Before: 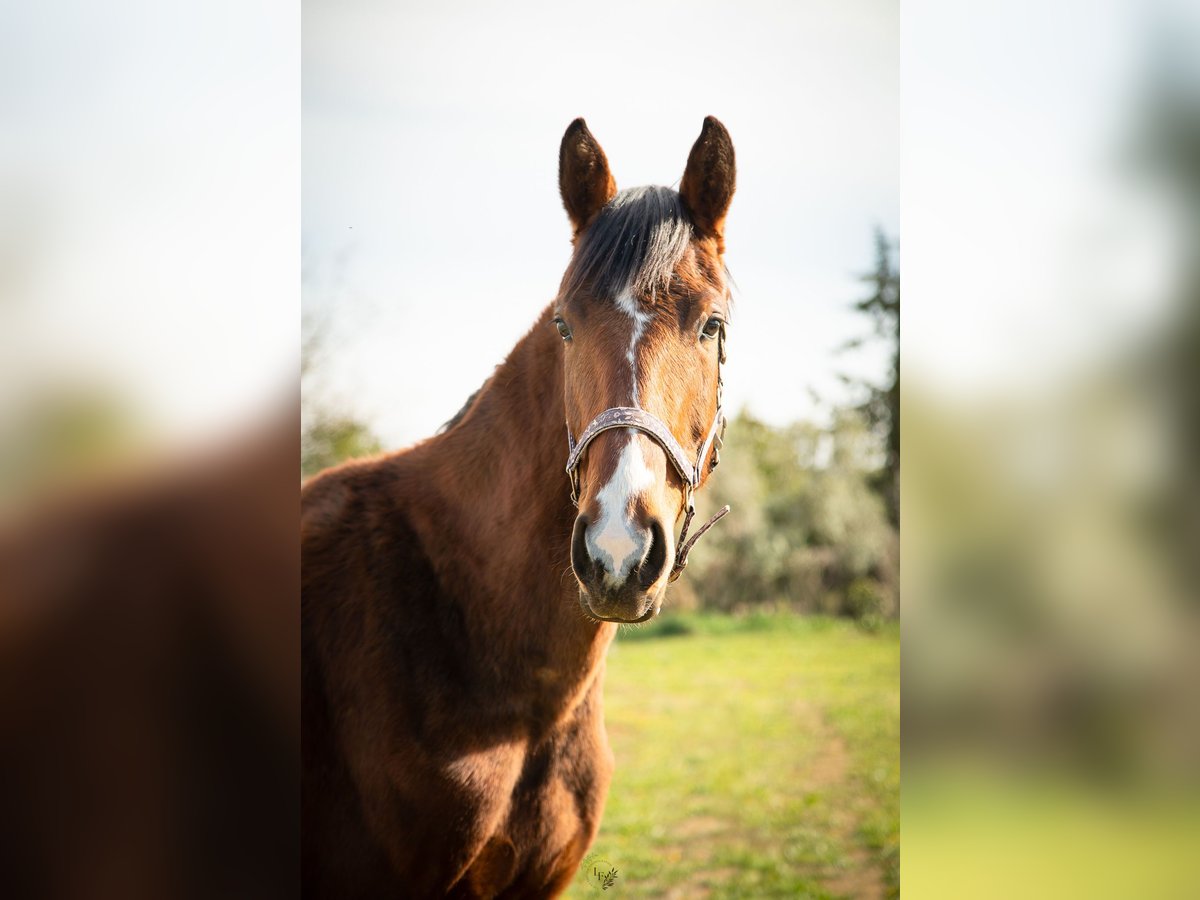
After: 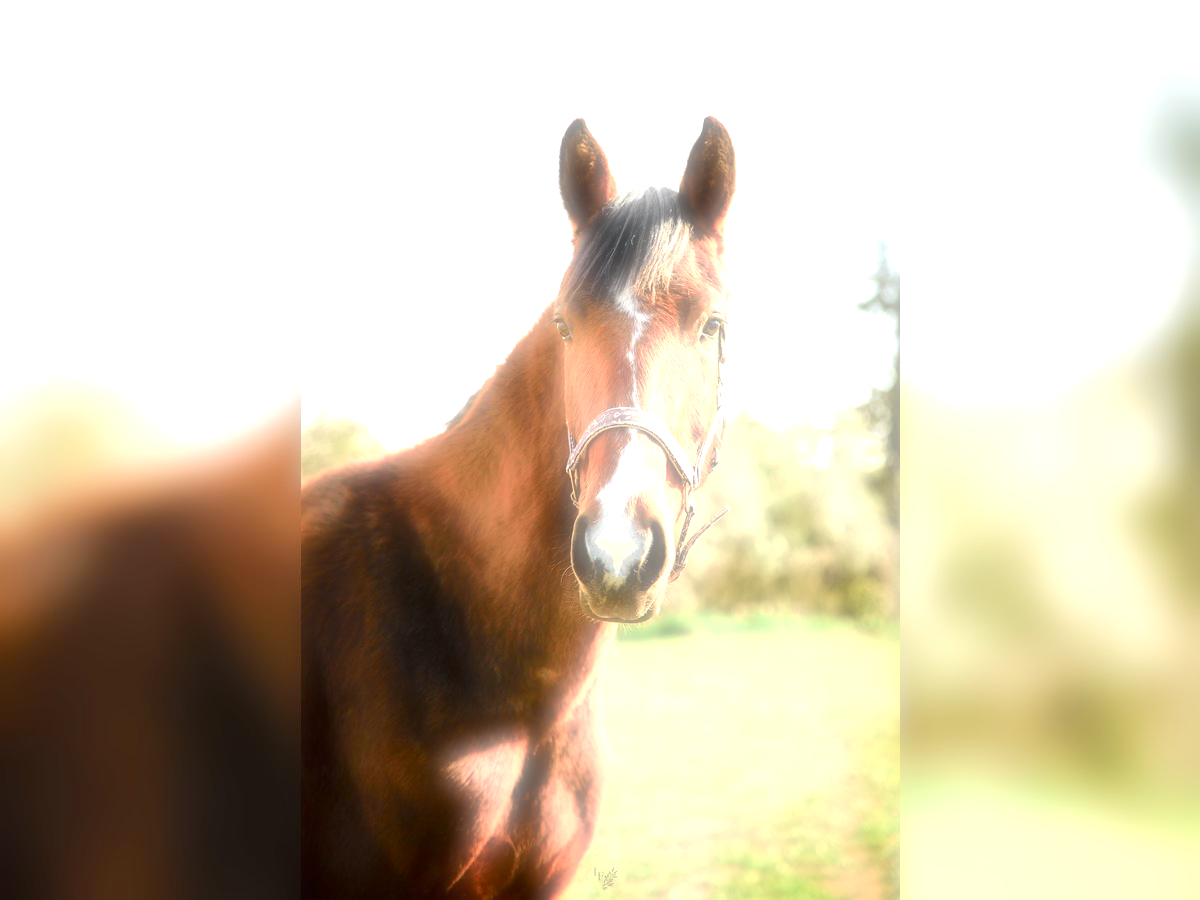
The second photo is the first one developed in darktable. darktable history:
exposure: black level correction 0, exposure 1.45 EV, compensate exposure bias true, compensate highlight preservation false
tone curve: curves: ch0 [(0, 0) (0.037, 0.011) (0.131, 0.108) (0.279, 0.279) (0.476, 0.554) (0.617, 0.693) (0.704, 0.77) (0.813, 0.852) (0.916, 0.924) (1, 0.993)]; ch1 [(0, 0) (0.318, 0.278) (0.444, 0.427) (0.493, 0.492) (0.508, 0.502) (0.534, 0.531) (0.562, 0.571) (0.626, 0.667) (0.746, 0.764) (1, 1)]; ch2 [(0, 0) (0.316, 0.292) (0.381, 0.37) (0.423, 0.448) (0.476, 0.492) (0.502, 0.498) (0.522, 0.518) (0.533, 0.532) (0.586, 0.631) (0.634, 0.663) (0.7, 0.7) (0.861, 0.808) (1, 0.951)], color space Lab, independent channels, preserve colors none
tone equalizer: on, module defaults
soften: on, module defaults
